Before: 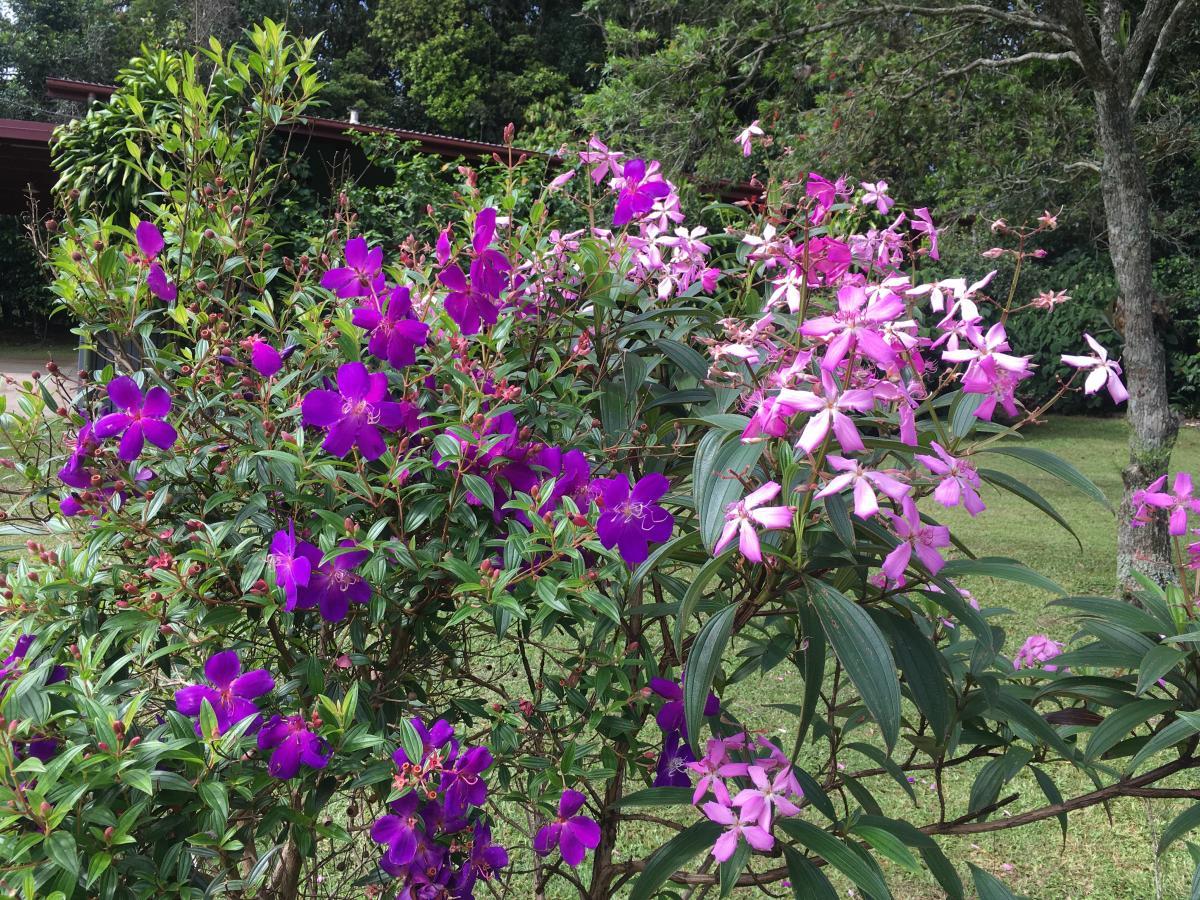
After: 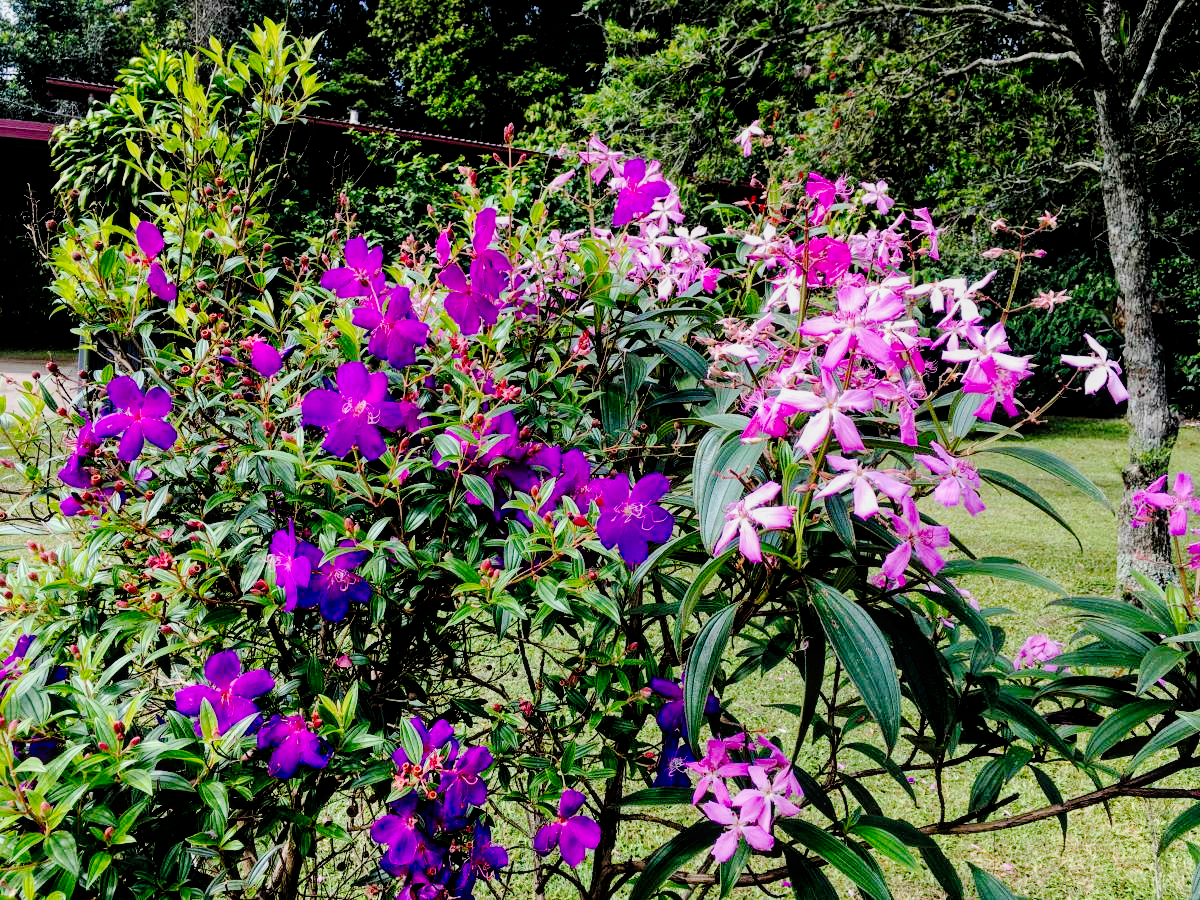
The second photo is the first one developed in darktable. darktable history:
tone curve: curves: ch0 [(0, 0) (0.003, 0.013) (0.011, 0.012) (0.025, 0.011) (0.044, 0.016) (0.069, 0.029) (0.1, 0.045) (0.136, 0.074) (0.177, 0.123) (0.224, 0.207) (0.277, 0.313) (0.335, 0.414) (0.399, 0.509) (0.468, 0.599) (0.543, 0.663) (0.623, 0.728) (0.709, 0.79) (0.801, 0.854) (0.898, 0.925) (1, 1)], preserve colors none
local contrast: highlights 99%, shadows 86%, detail 160%, midtone range 0.2
exposure: black level correction 0.016, exposure -0.009 EV, compensate highlight preservation false
filmic rgb: black relative exposure -7.75 EV, white relative exposure 4.4 EV, threshold 3 EV, target black luminance 0%, hardness 3.76, latitude 50.51%, contrast 1.074, highlights saturation mix 10%, shadows ↔ highlights balance -0.22%, color science v4 (2020), enable highlight reconstruction true
